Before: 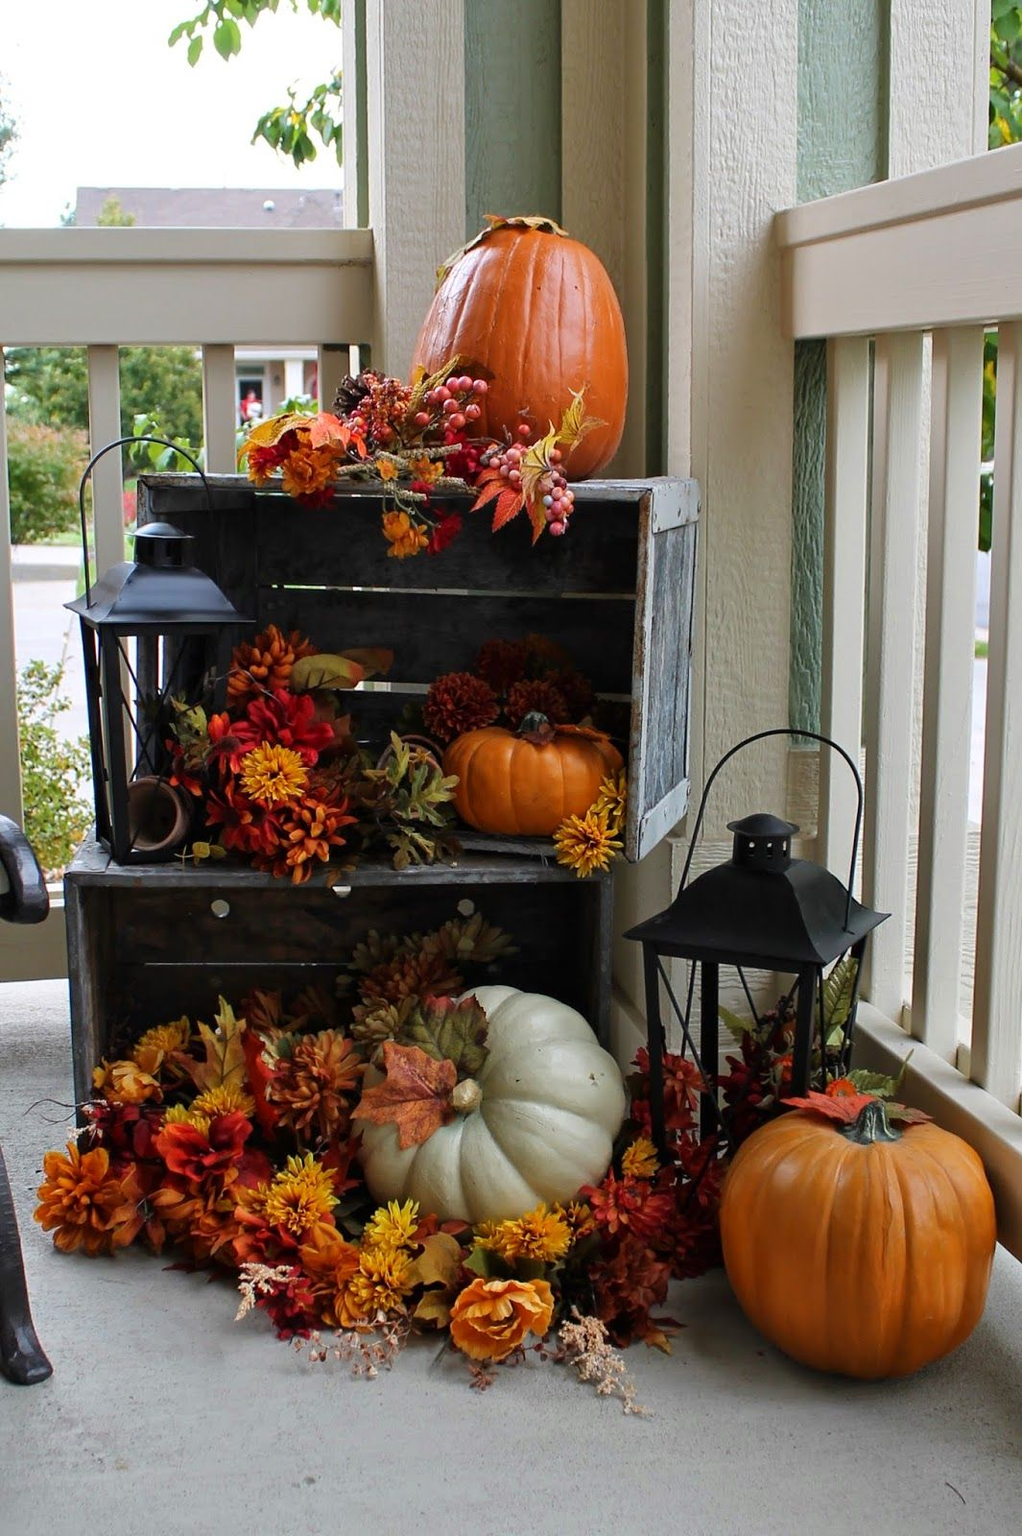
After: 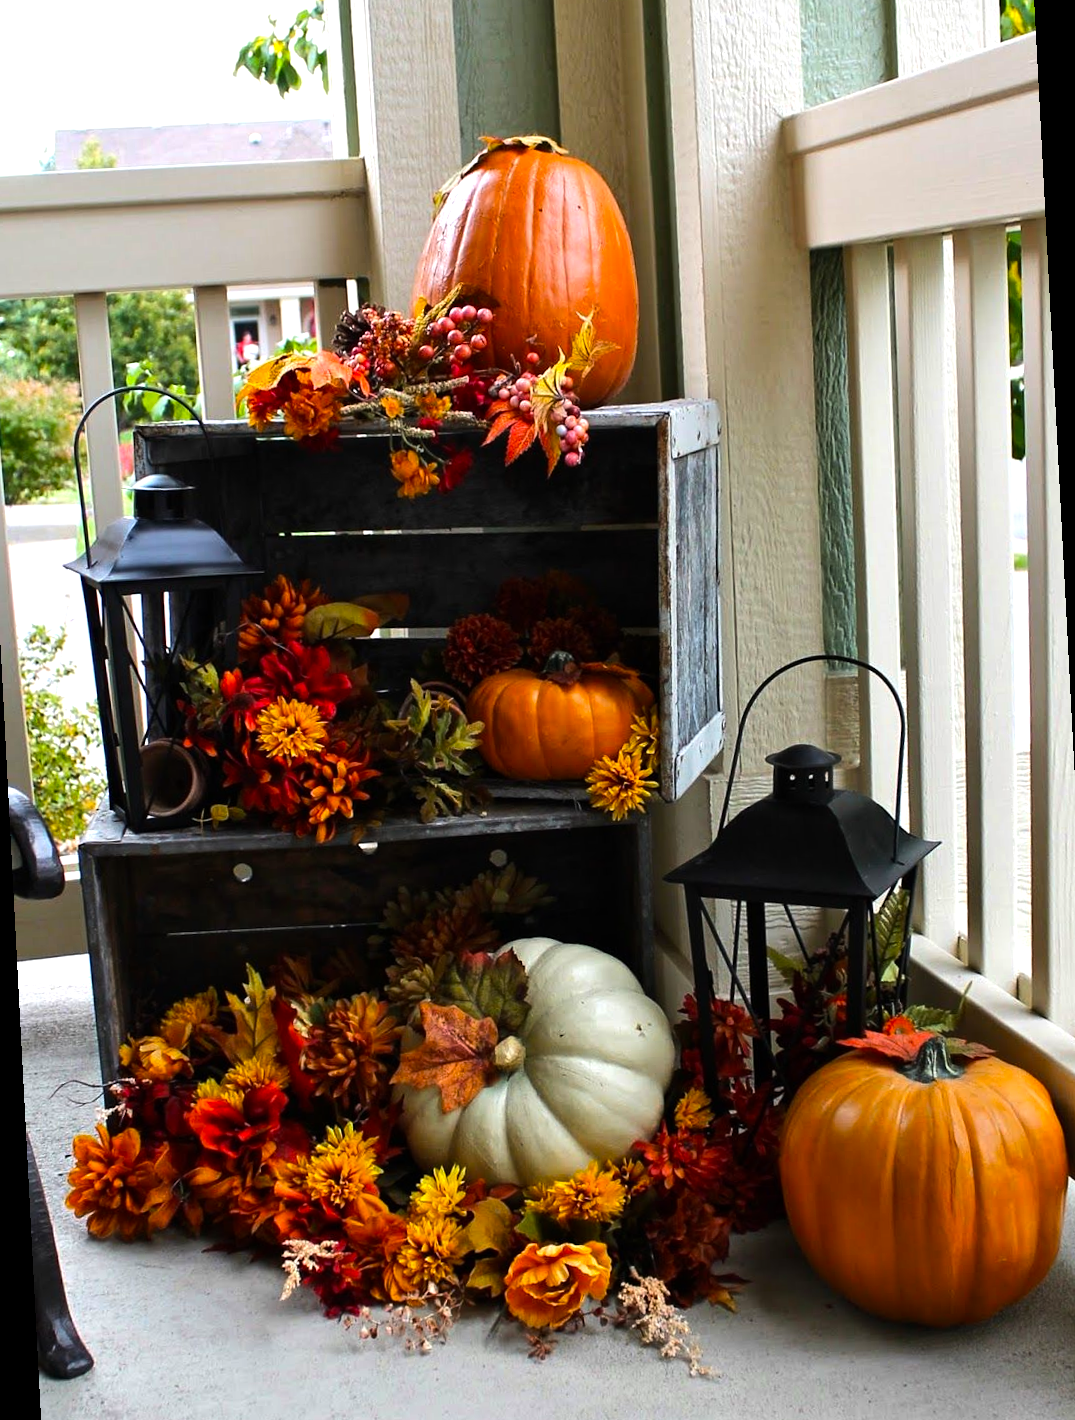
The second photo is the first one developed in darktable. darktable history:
color balance: output saturation 120%
tone equalizer: -8 EV -0.75 EV, -7 EV -0.7 EV, -6 EV -0.6 EV, -5 EV -0.4 EV, -3 EV 0.4 EV, -2 EV 0.6 EV, -1 EV 0.7 EV, +0 EV 0.75 EV, edges refinement/feathering 500, mask exposure compensation -1.57 EV, preserve details no
rotate and perspective: rotation -3°, crop left 0.031, crop right 0.968, crop top 0.07, crop bottom 0.93
